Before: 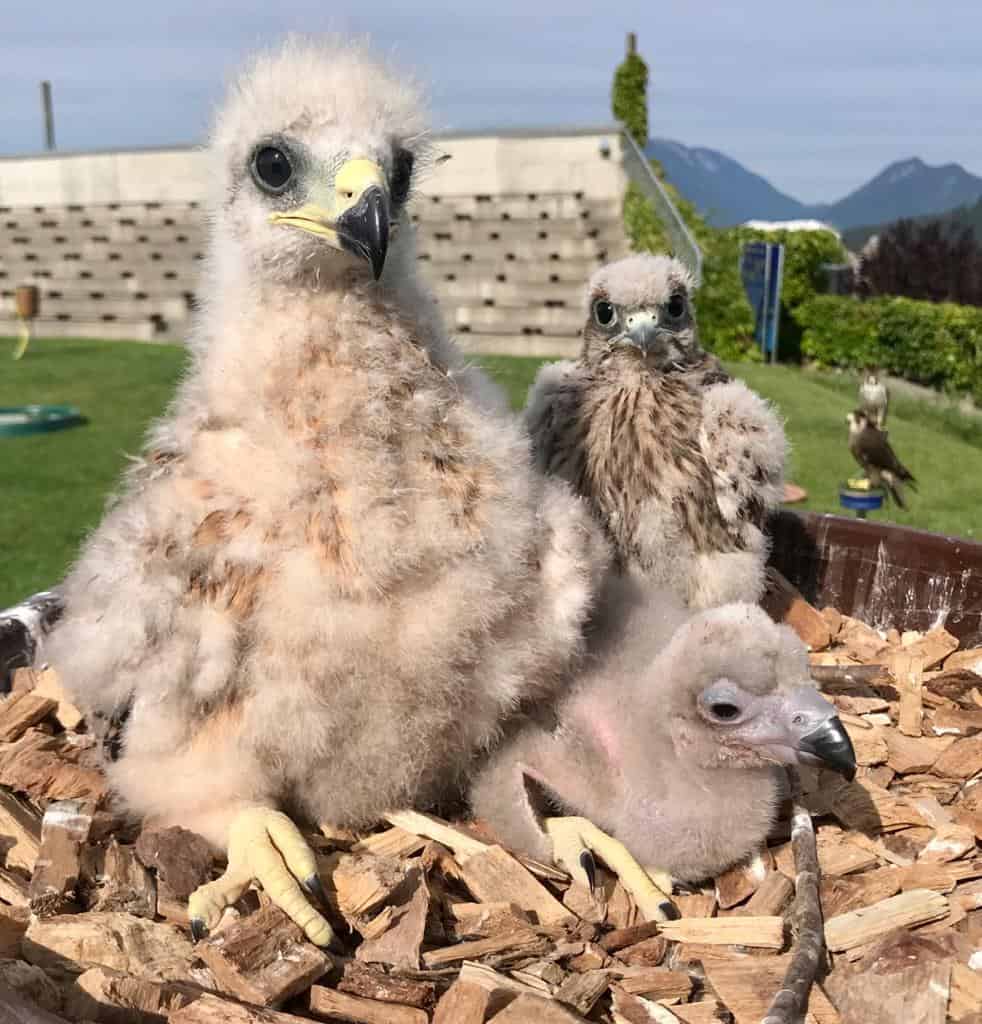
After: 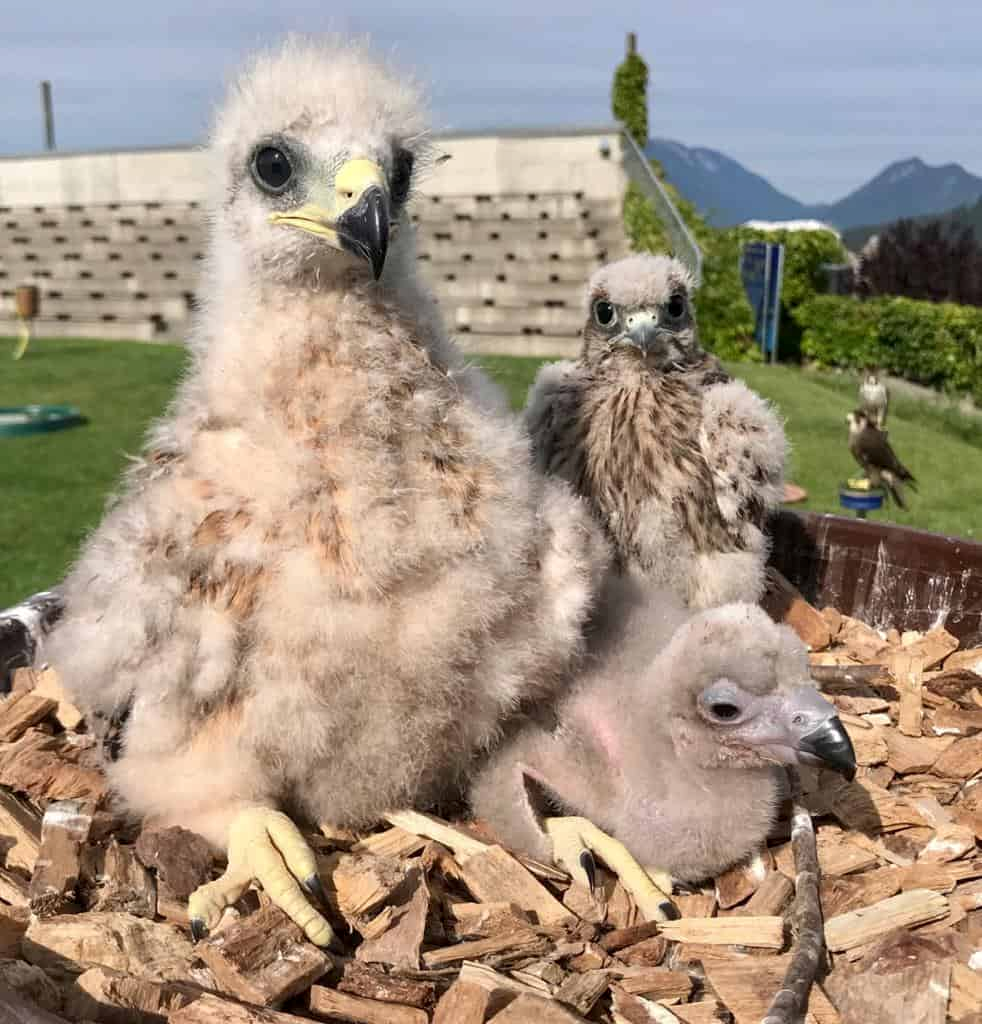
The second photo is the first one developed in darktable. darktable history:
exposure: exposure -0.058 EV, compensate highlight preservation false
local contrast: highlights 103%, shadows 98%, detail 119%, midtone range 0.2
